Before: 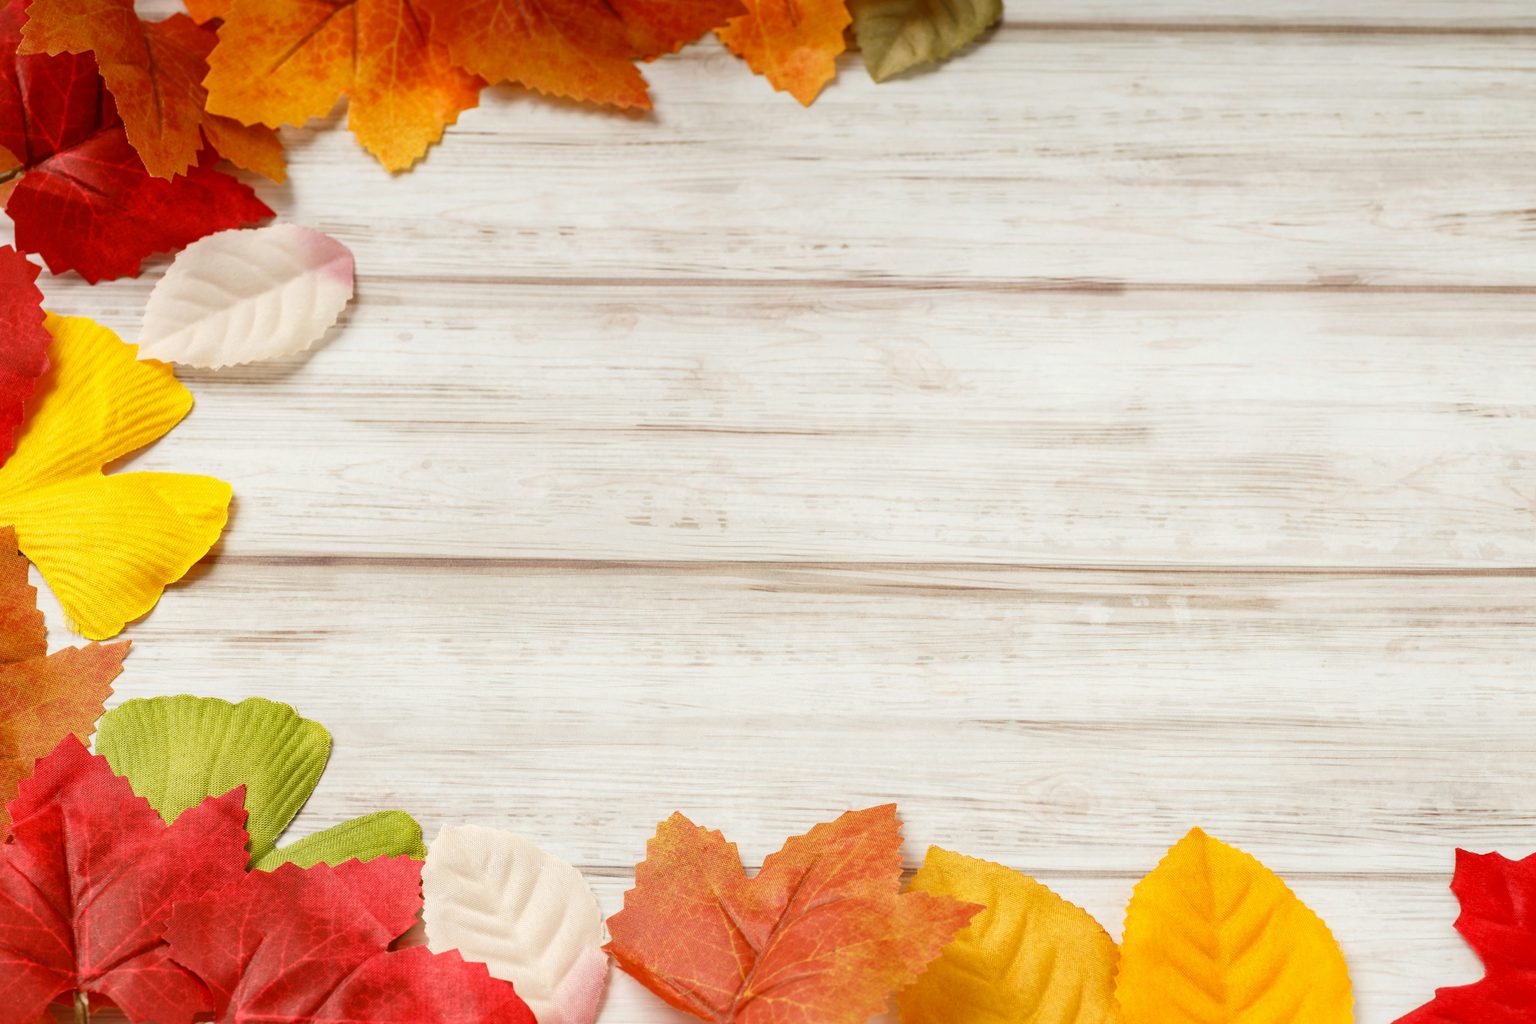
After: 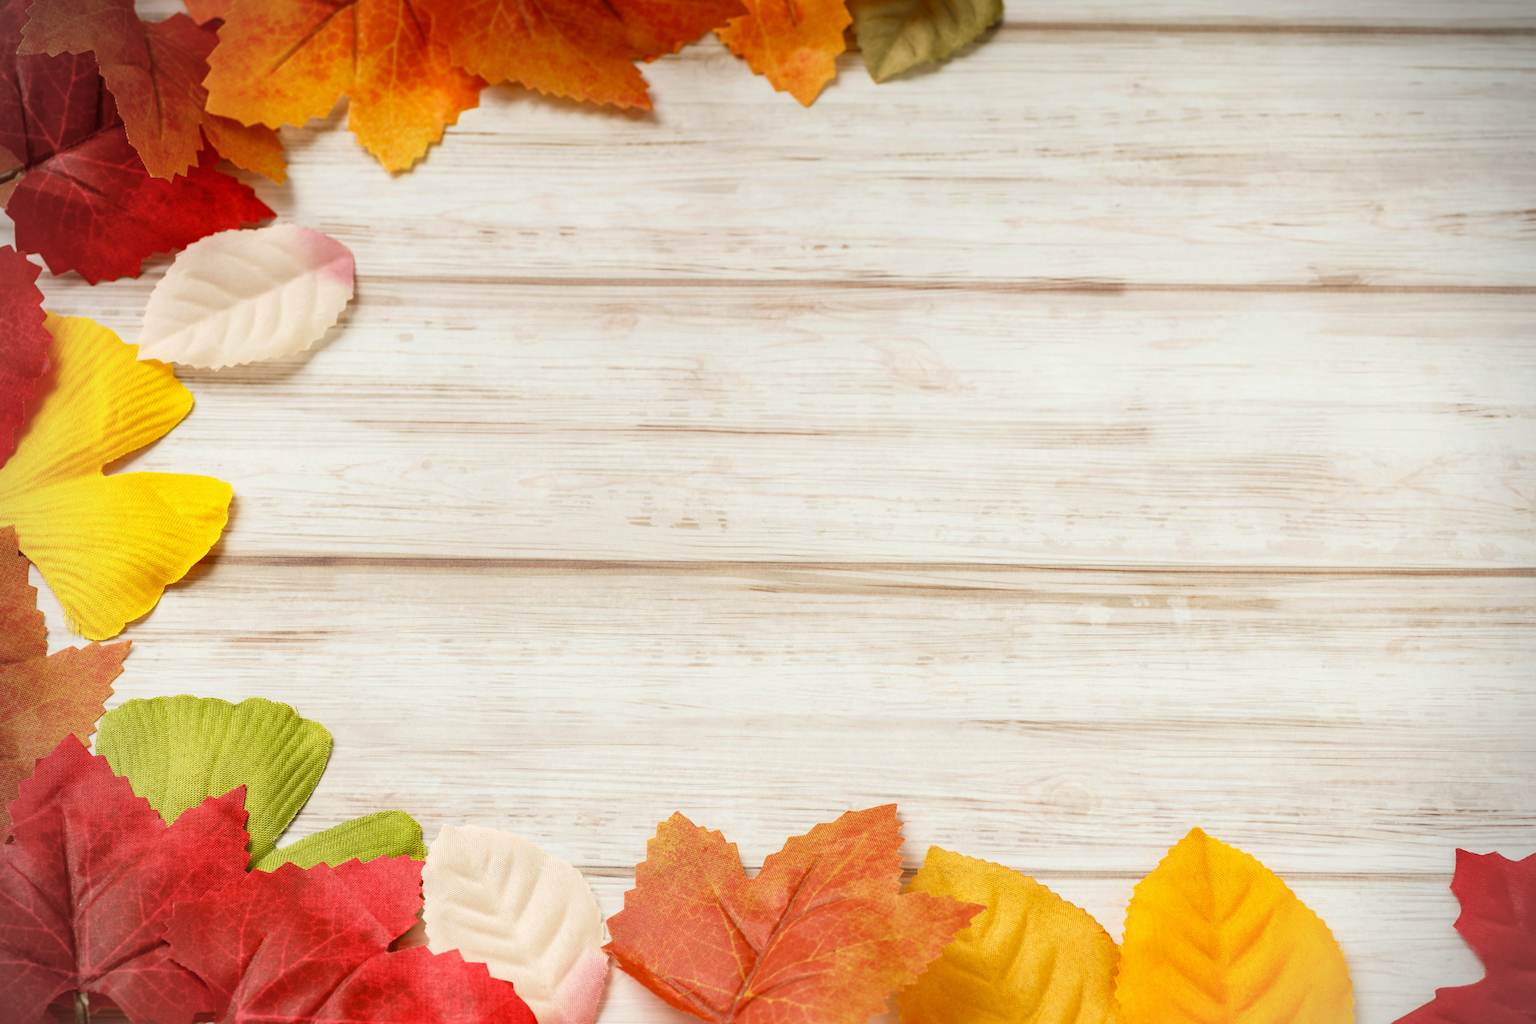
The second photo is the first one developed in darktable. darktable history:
velvia: on, module defaults
vignetting: dithering 8-bit output
